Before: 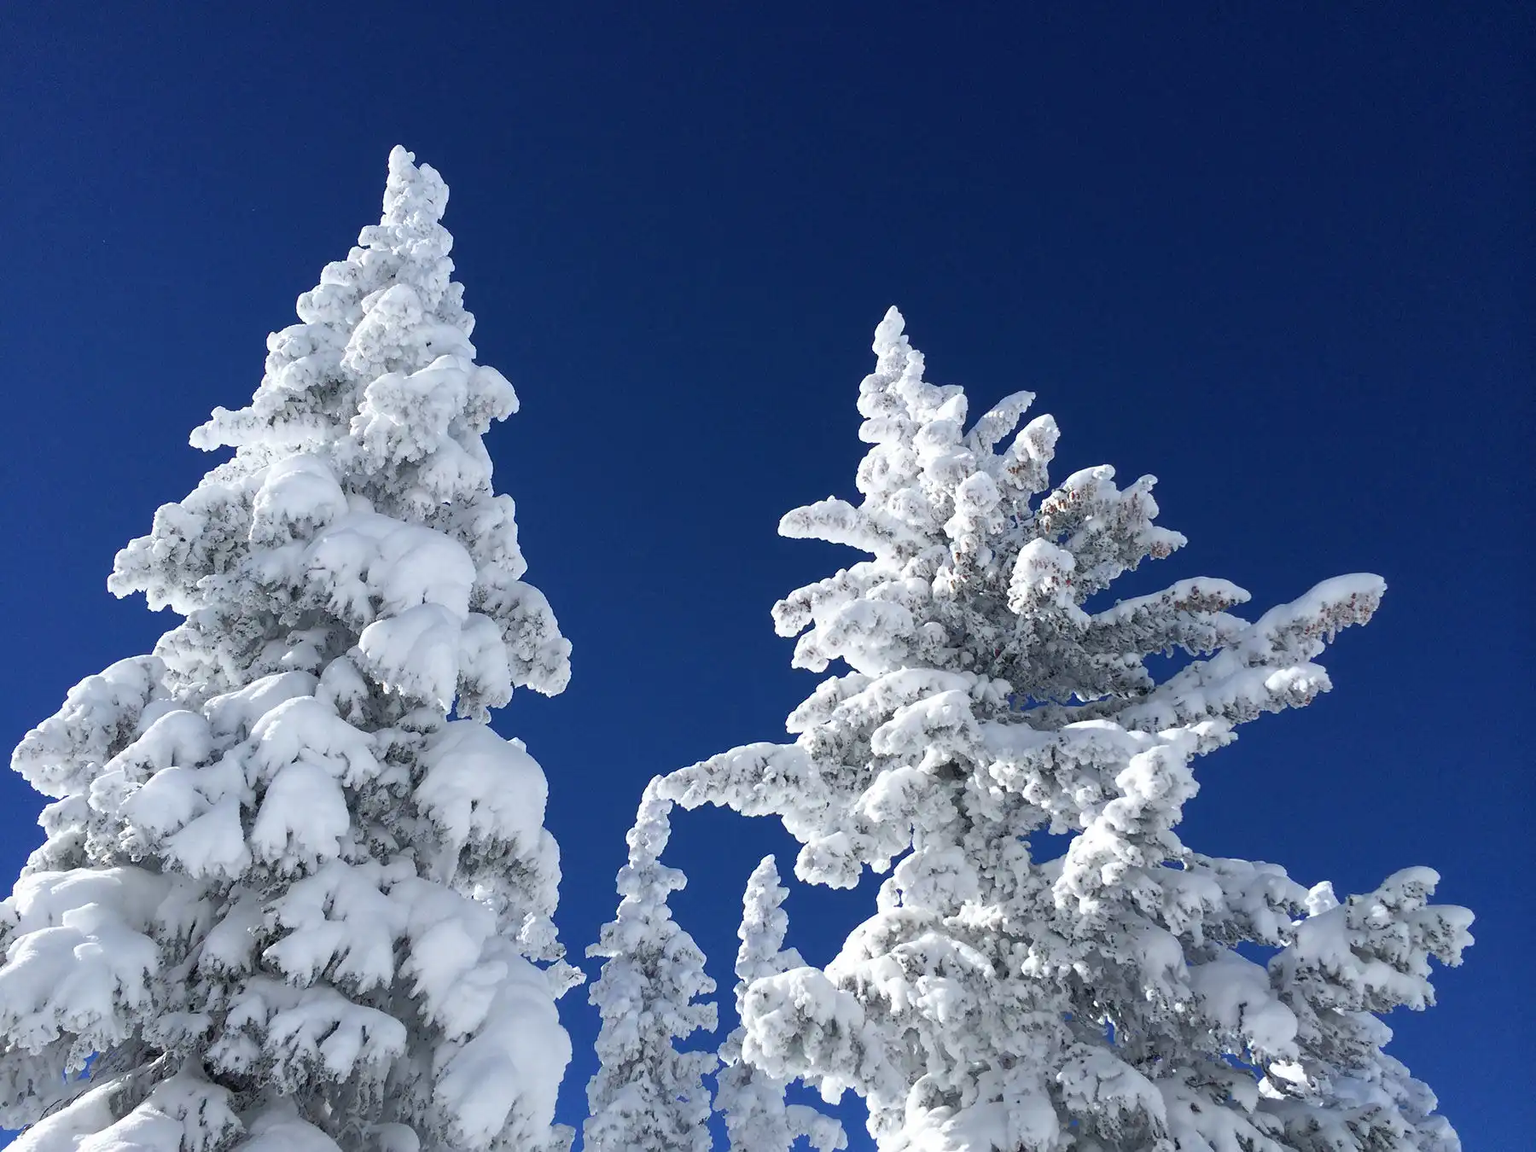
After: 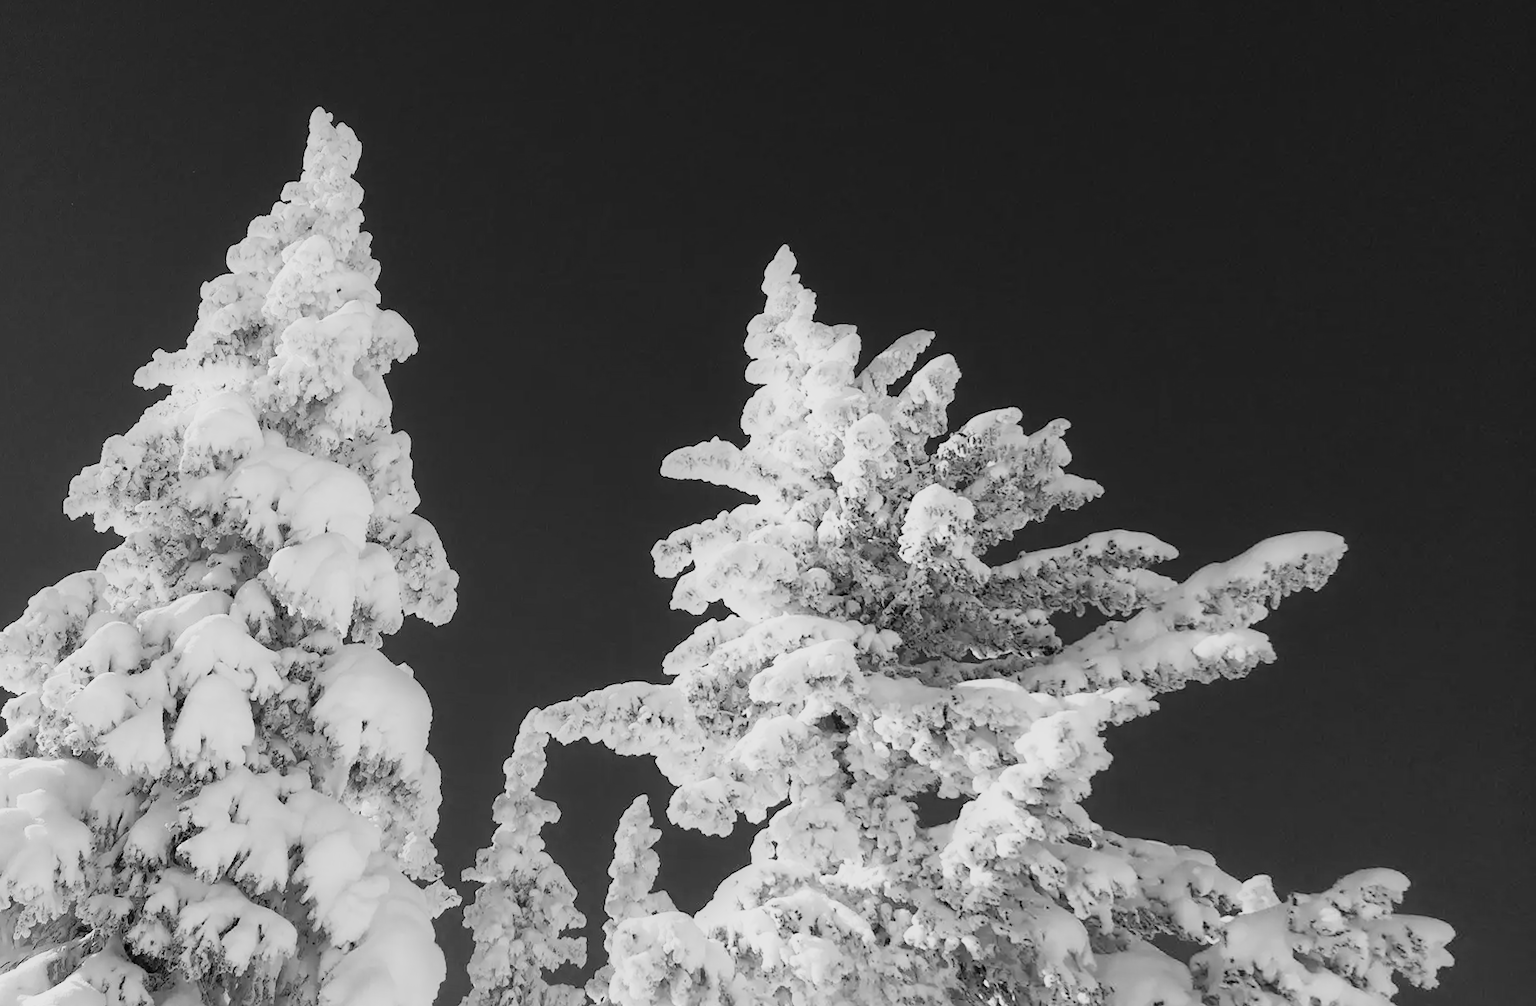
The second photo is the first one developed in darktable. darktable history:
monochrome: a 26.22, b 42.67, size 0.8
contrast brightness saturation: saturation -0.05
base curve: curves: ch0 [(0, 0) (0.028, 0.03) (0.121, 0.232) (0.46, 0.748) (0.859, 0.968) (1, 1)], preserve colors none
rotate and perspective: rotation 1.69°, lens shift (vertical) -0.023, lens shift (horizontal) -0.291, crop left 0.025, crop right 0.988, crop top 0.092, crop bottom 0.842
